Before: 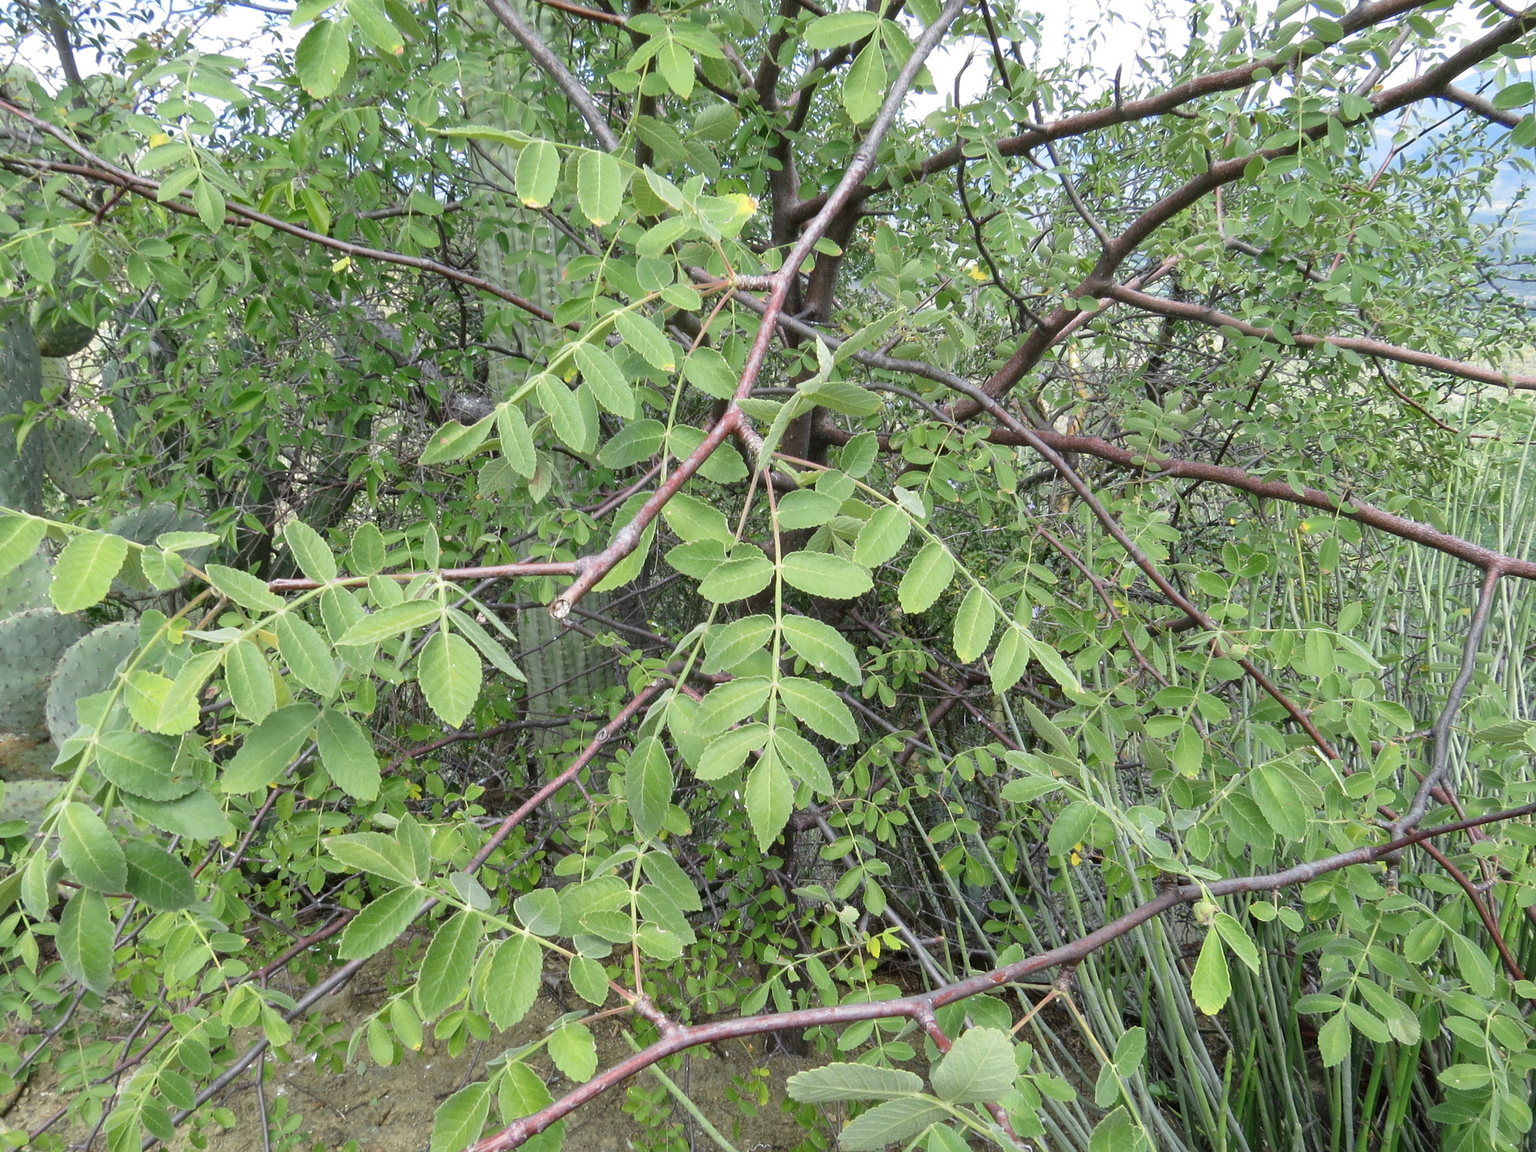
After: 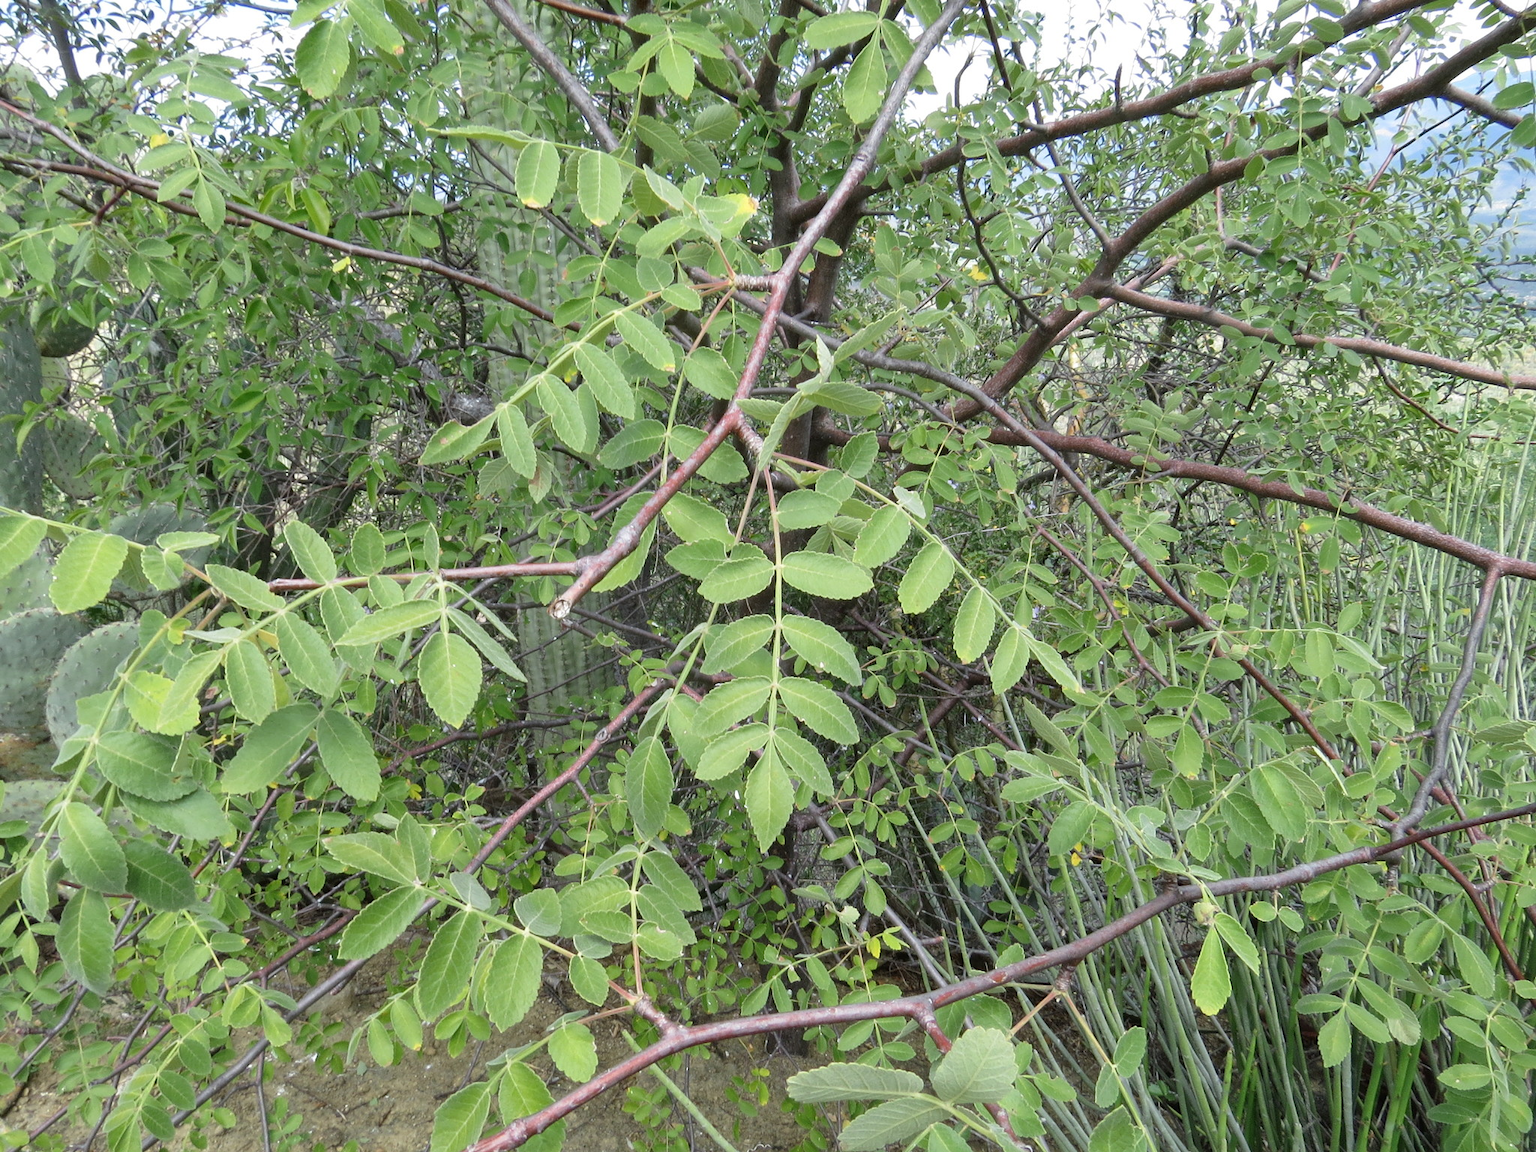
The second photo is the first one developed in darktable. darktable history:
shadows and highlights: shadows 36.57, highlights -27.04, soften with gaussian
